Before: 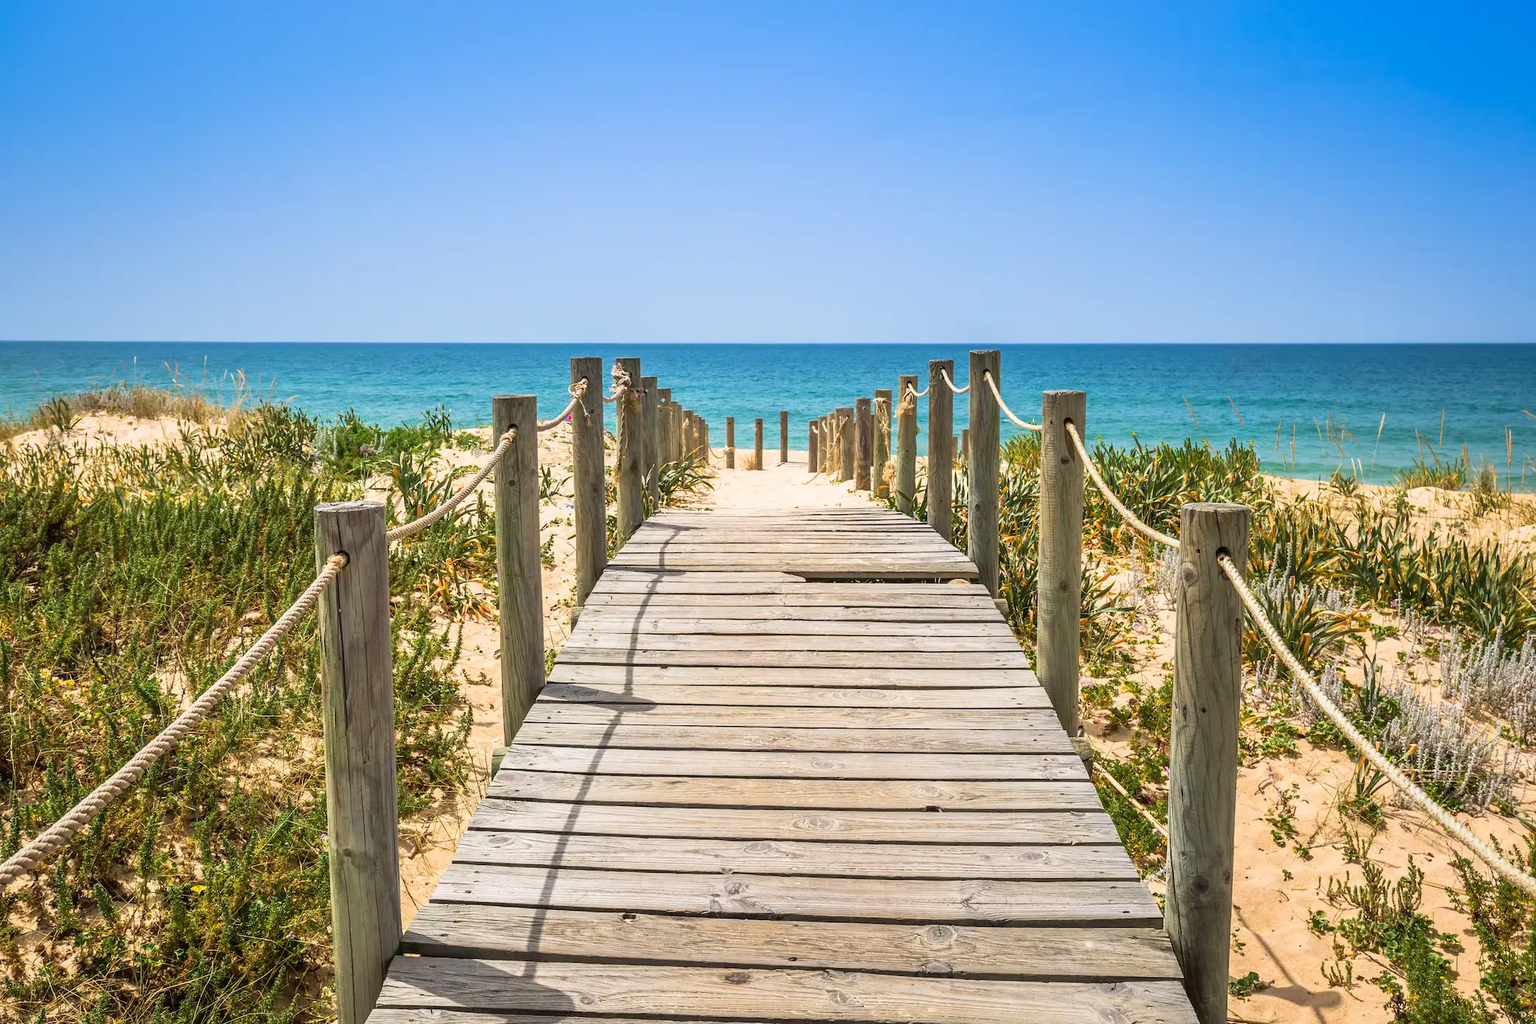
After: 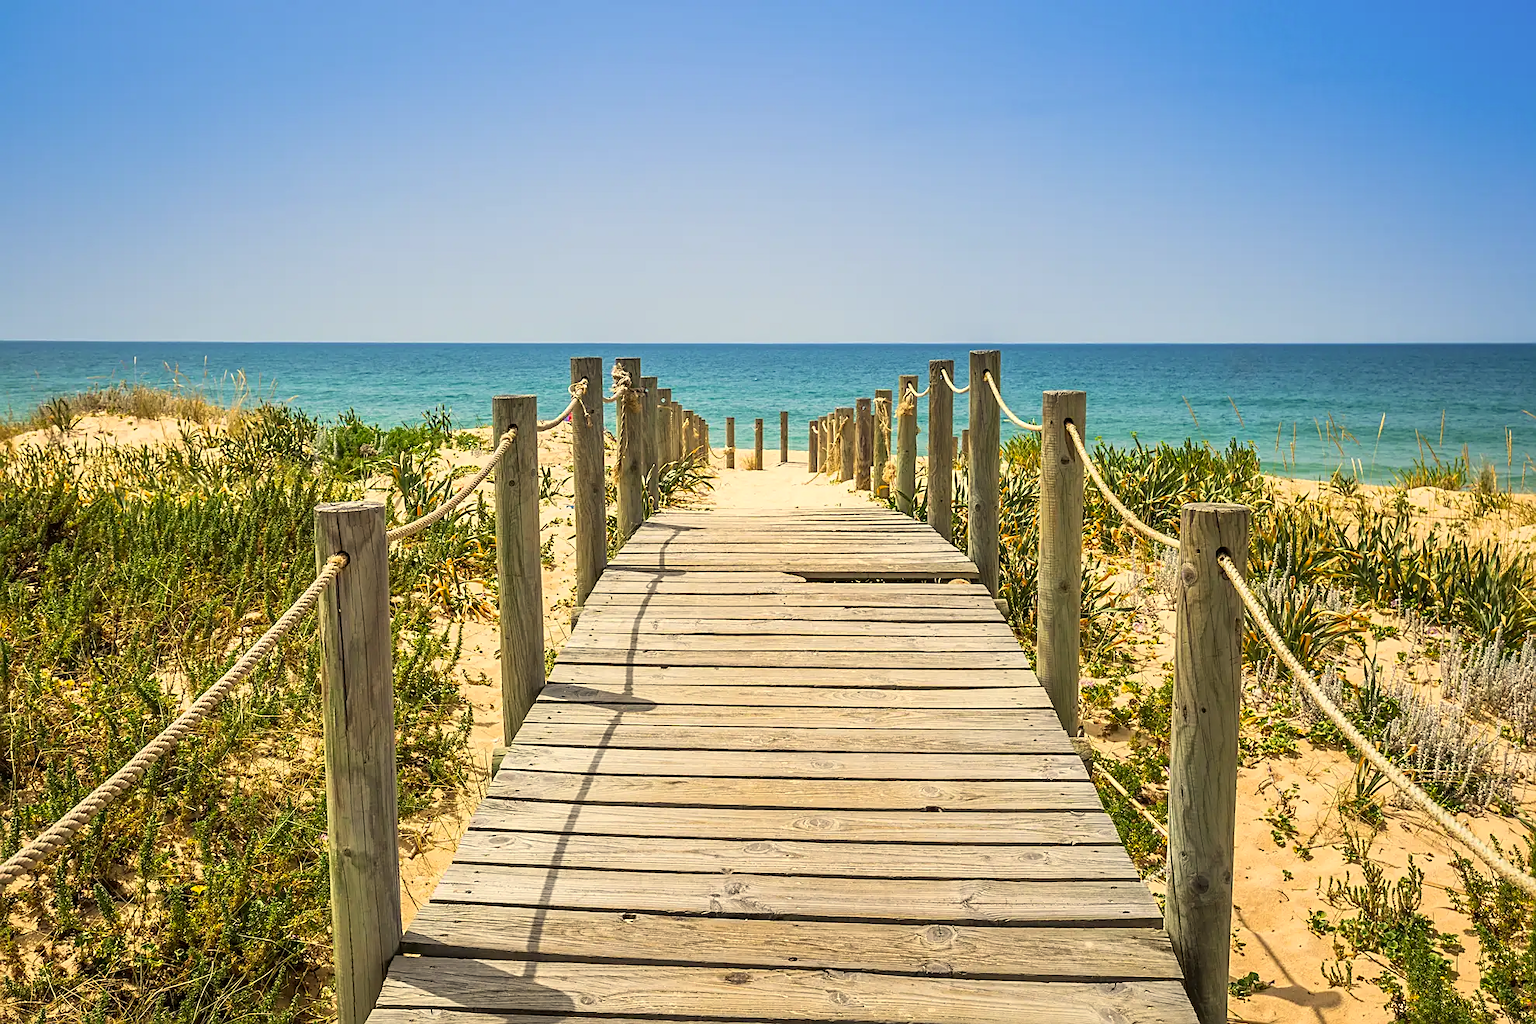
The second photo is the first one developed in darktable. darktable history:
sharpen: on, module defaults
color correction: highlights a* 1.39, highlights b* 17.83
